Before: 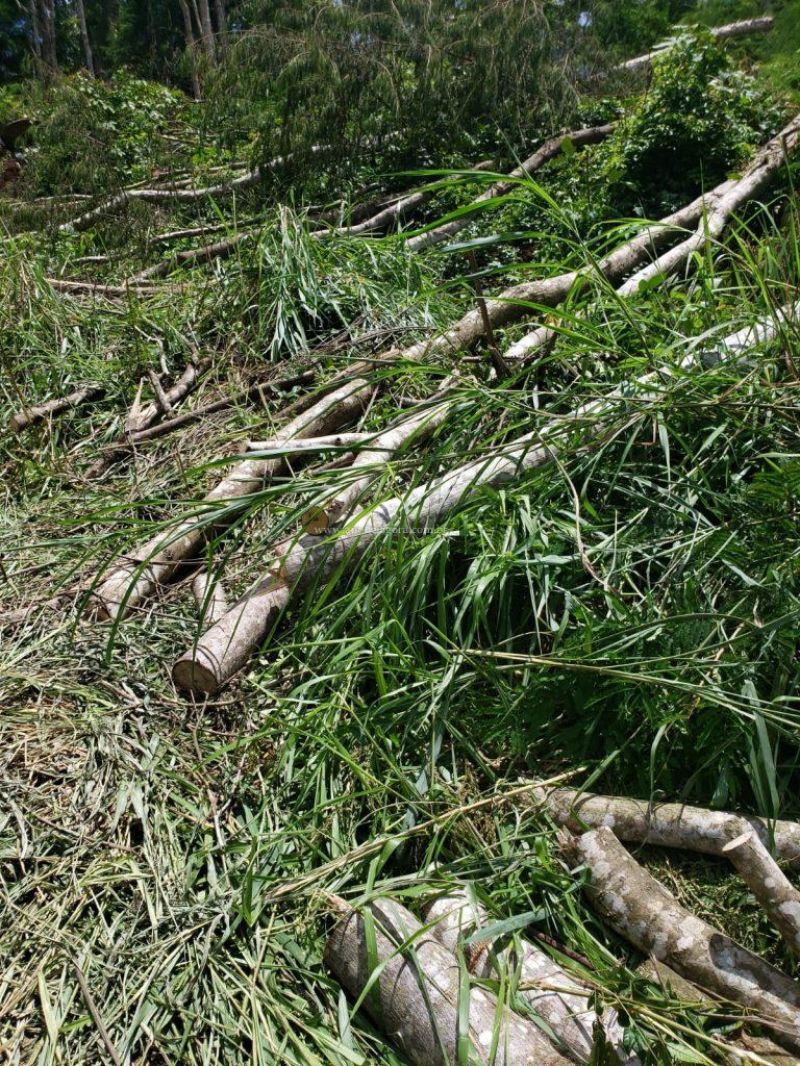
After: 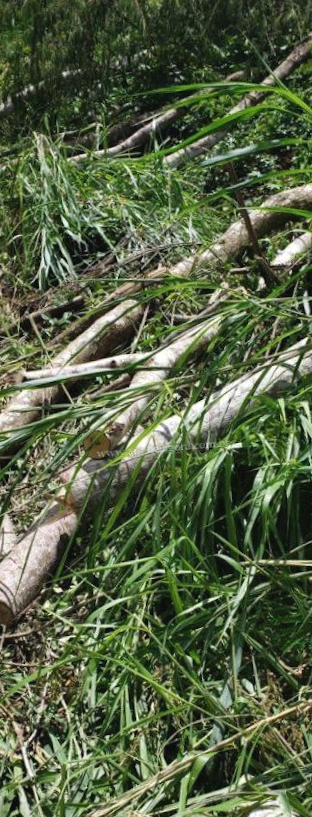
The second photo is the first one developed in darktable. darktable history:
rotate and perspective: rotation -4.86°, automatic cropping off
exposure: black level correction -0.003, exposure 0.04 EV, compensate highlight preservation false
crop and rotate: left 29.476%, top 10.214%, right 35.32%, bottom 17.333%
